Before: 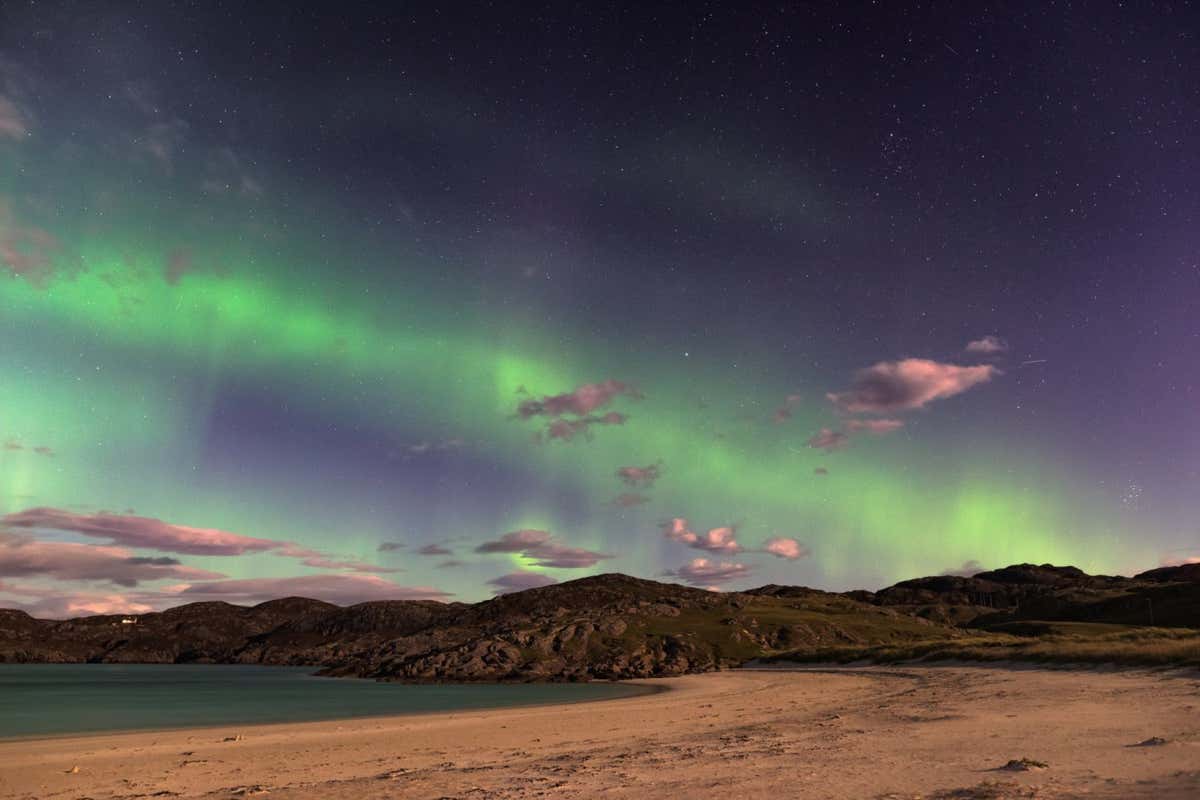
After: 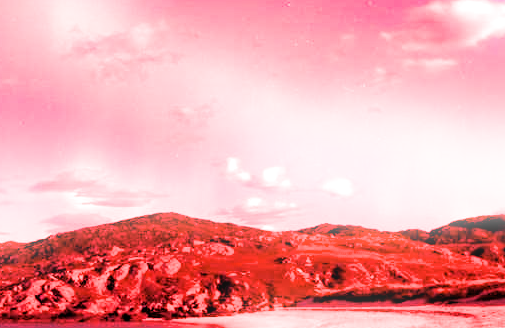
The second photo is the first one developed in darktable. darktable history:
filmic rgb: black relative exposure -5 EV, hardness 2.88, contrast 1.3, highlights saturation mix -30%
crop: left 37.221%, top 45.169%, right 20.63%, bottom 13.777%
bloom: size 5%, threshold 95%, strength 15%
white balance: red 4.26, blue 1.802
rotate and perspective: automatic cropping original format, crop left 0, crop top 0
